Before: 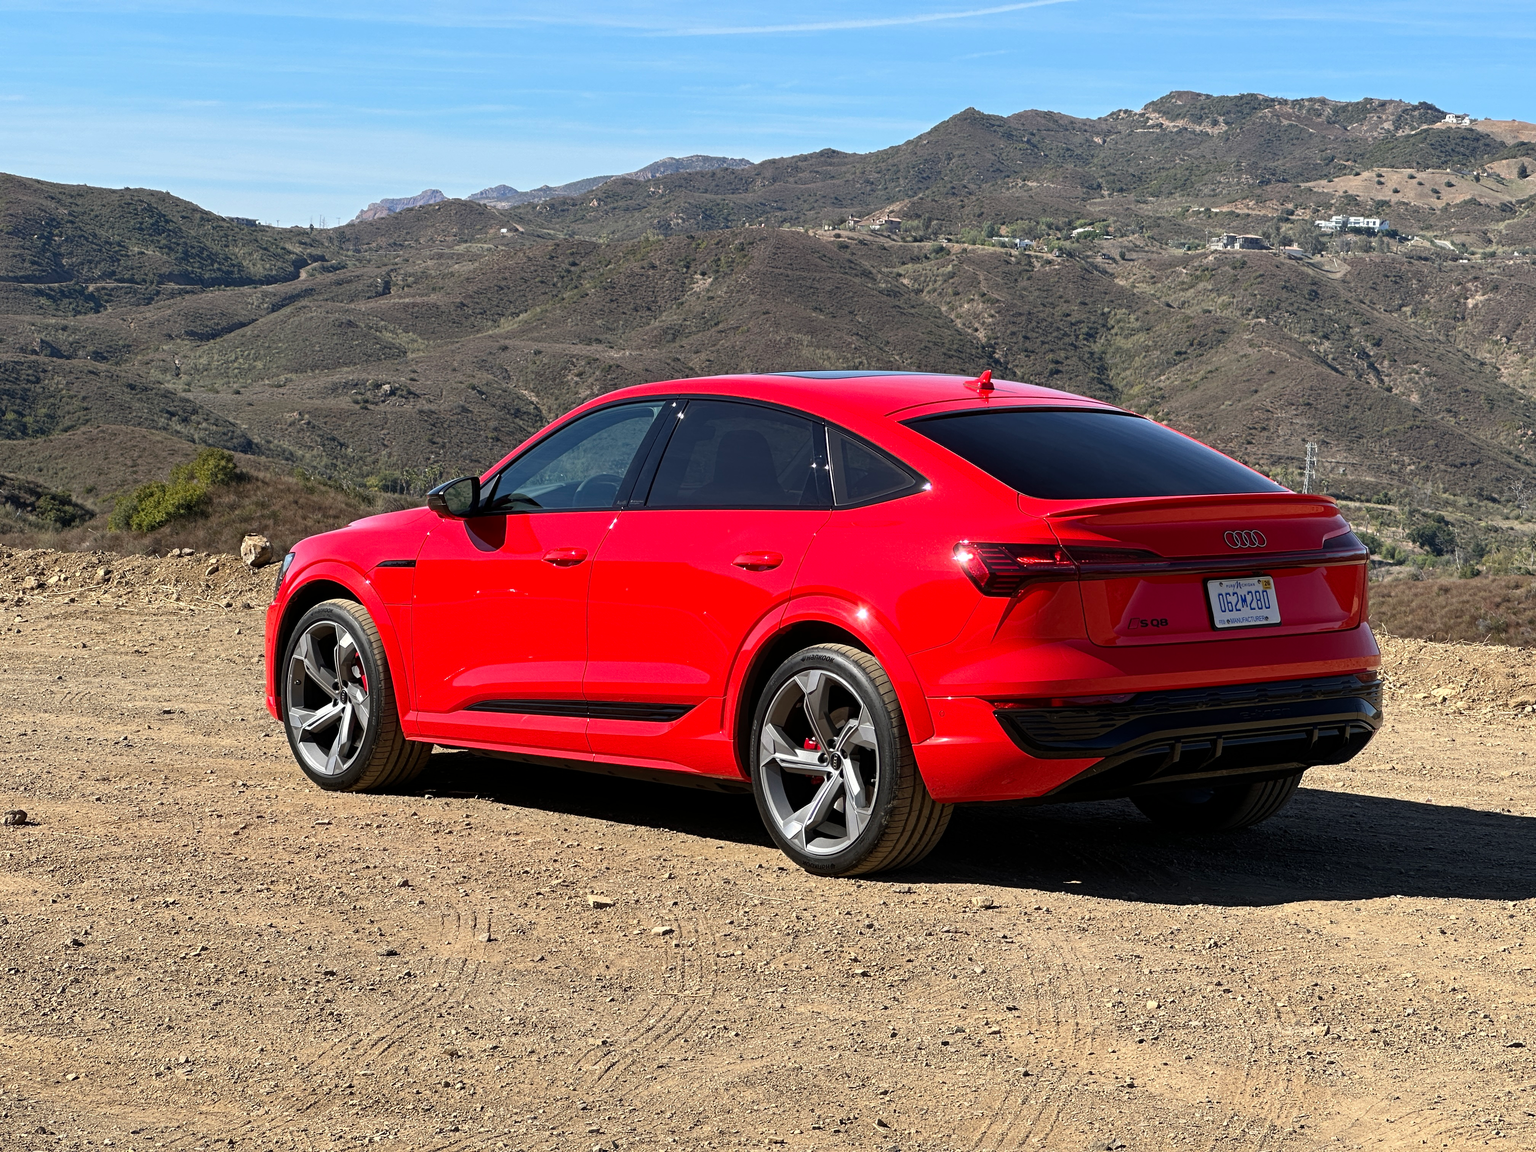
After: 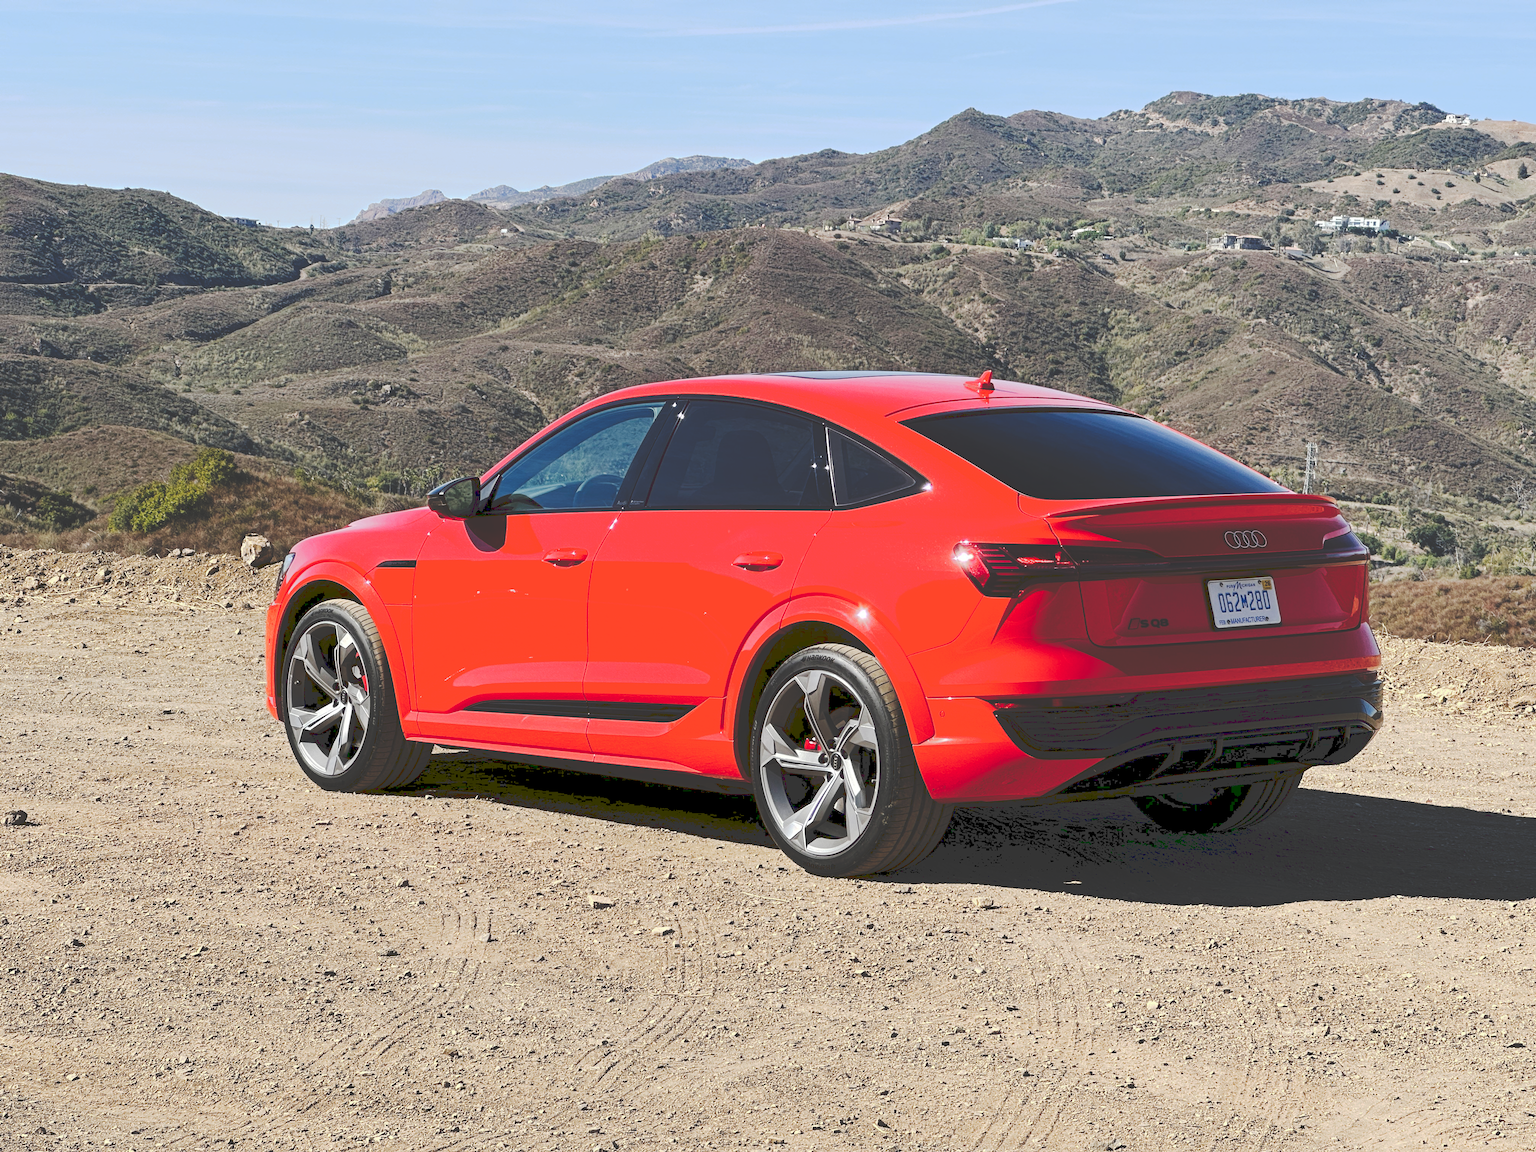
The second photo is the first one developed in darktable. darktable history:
tone curve: curves: ch0 [(0, 0) (0.003, 0.219) (0.011, 0.219) (0.025, 0.223) (0.044, 0.226) (0.069, 0.232) (0.1, 0.24) (0.136, 0.245) (0.177, 0.257) (0.224, 0.281) (0.277, 0.324) (0.335, 0.392) (0.399, 0.484) (0.468, 0.585) (0.543, 0.672) (0.623, 0.741) (0.709, 0.788) (0.801, 0.835) (0.898, 0.878) (1, 1)], preserve colors none
contrast brightness saturation: contrast 0.01, saturation -0.05
